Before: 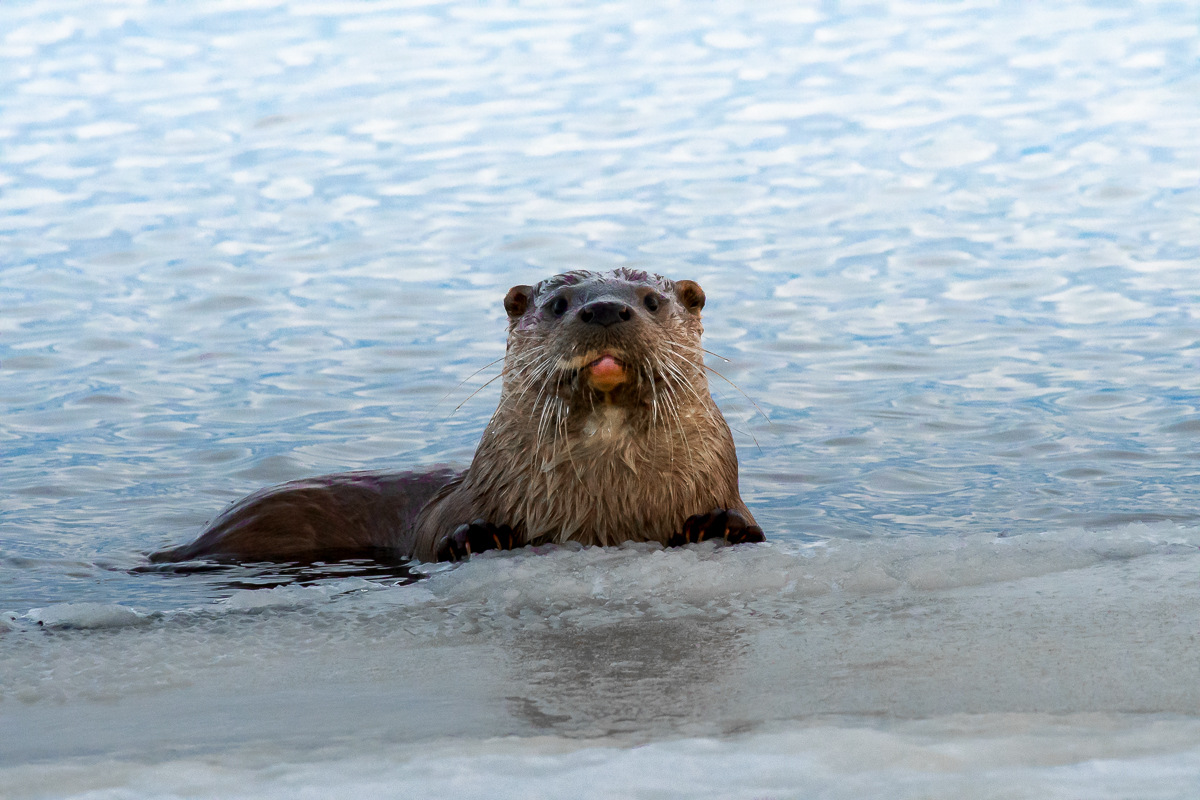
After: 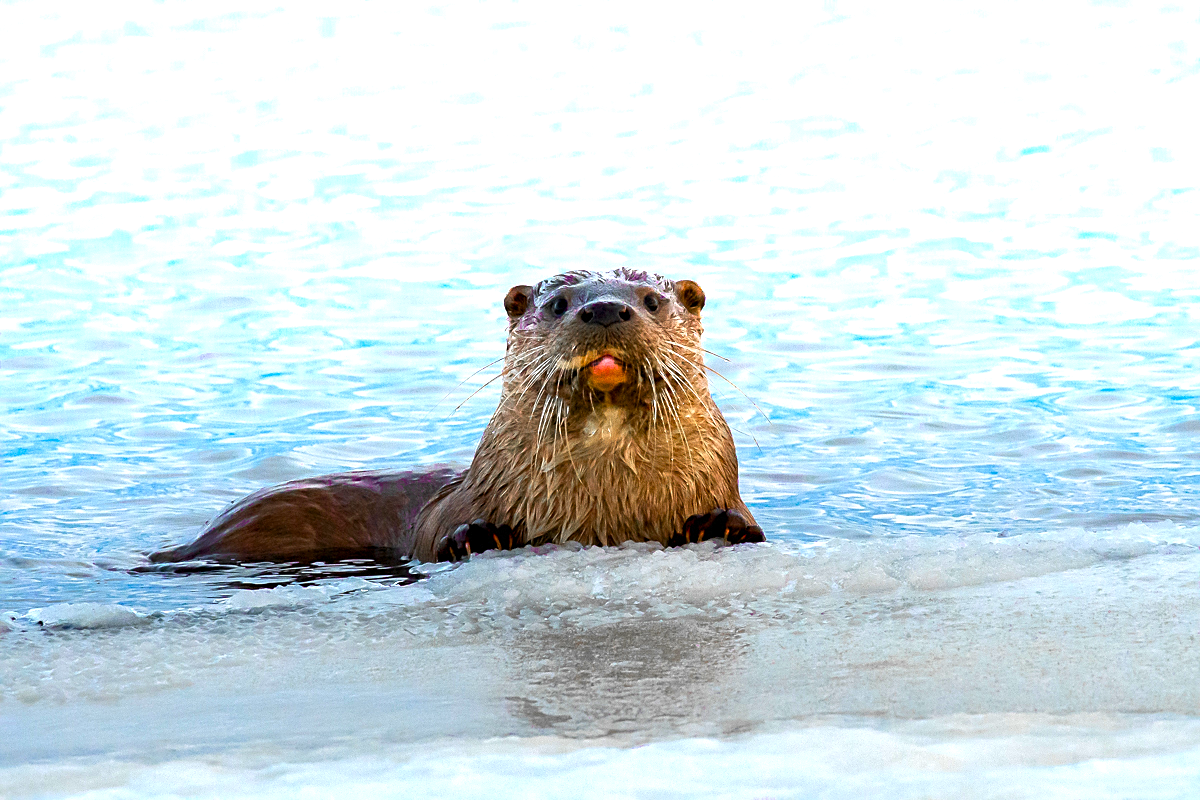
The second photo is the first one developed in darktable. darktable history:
exposure: exposure 0.949 EV, compensate highlight preservation false
sharpen: on, module defaults
color balance rgb: linear chroma grading › global chroma 14.706%, perceptual saturation grading › global saturation 19.523%
contrast brightness saturation: saturation 0.125
